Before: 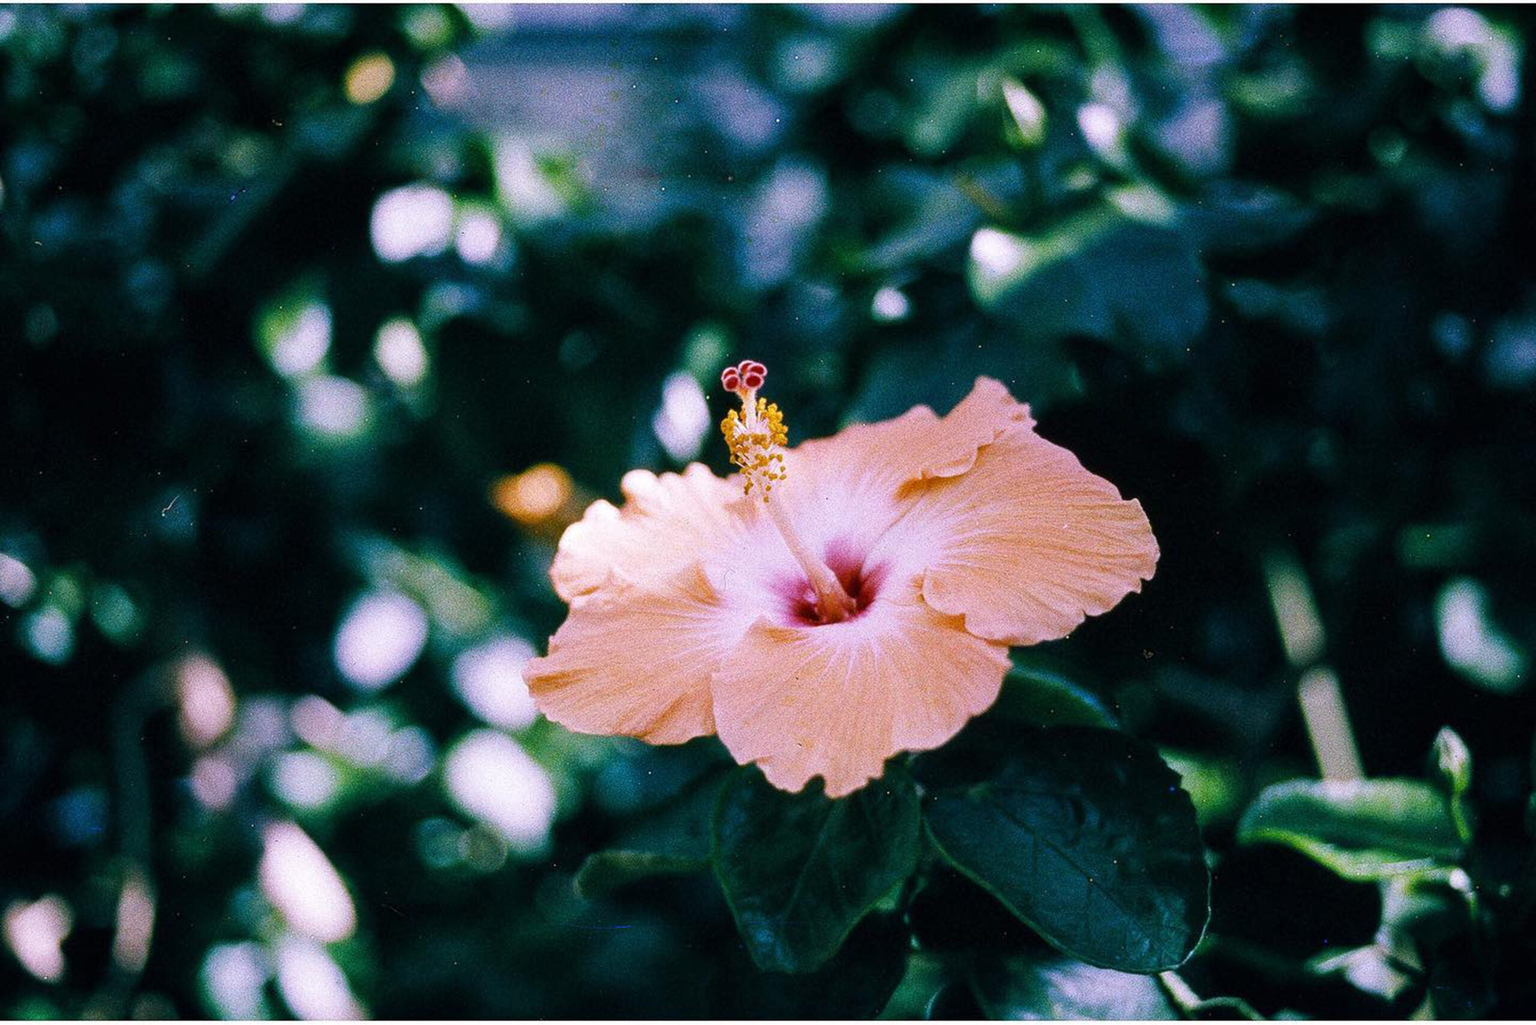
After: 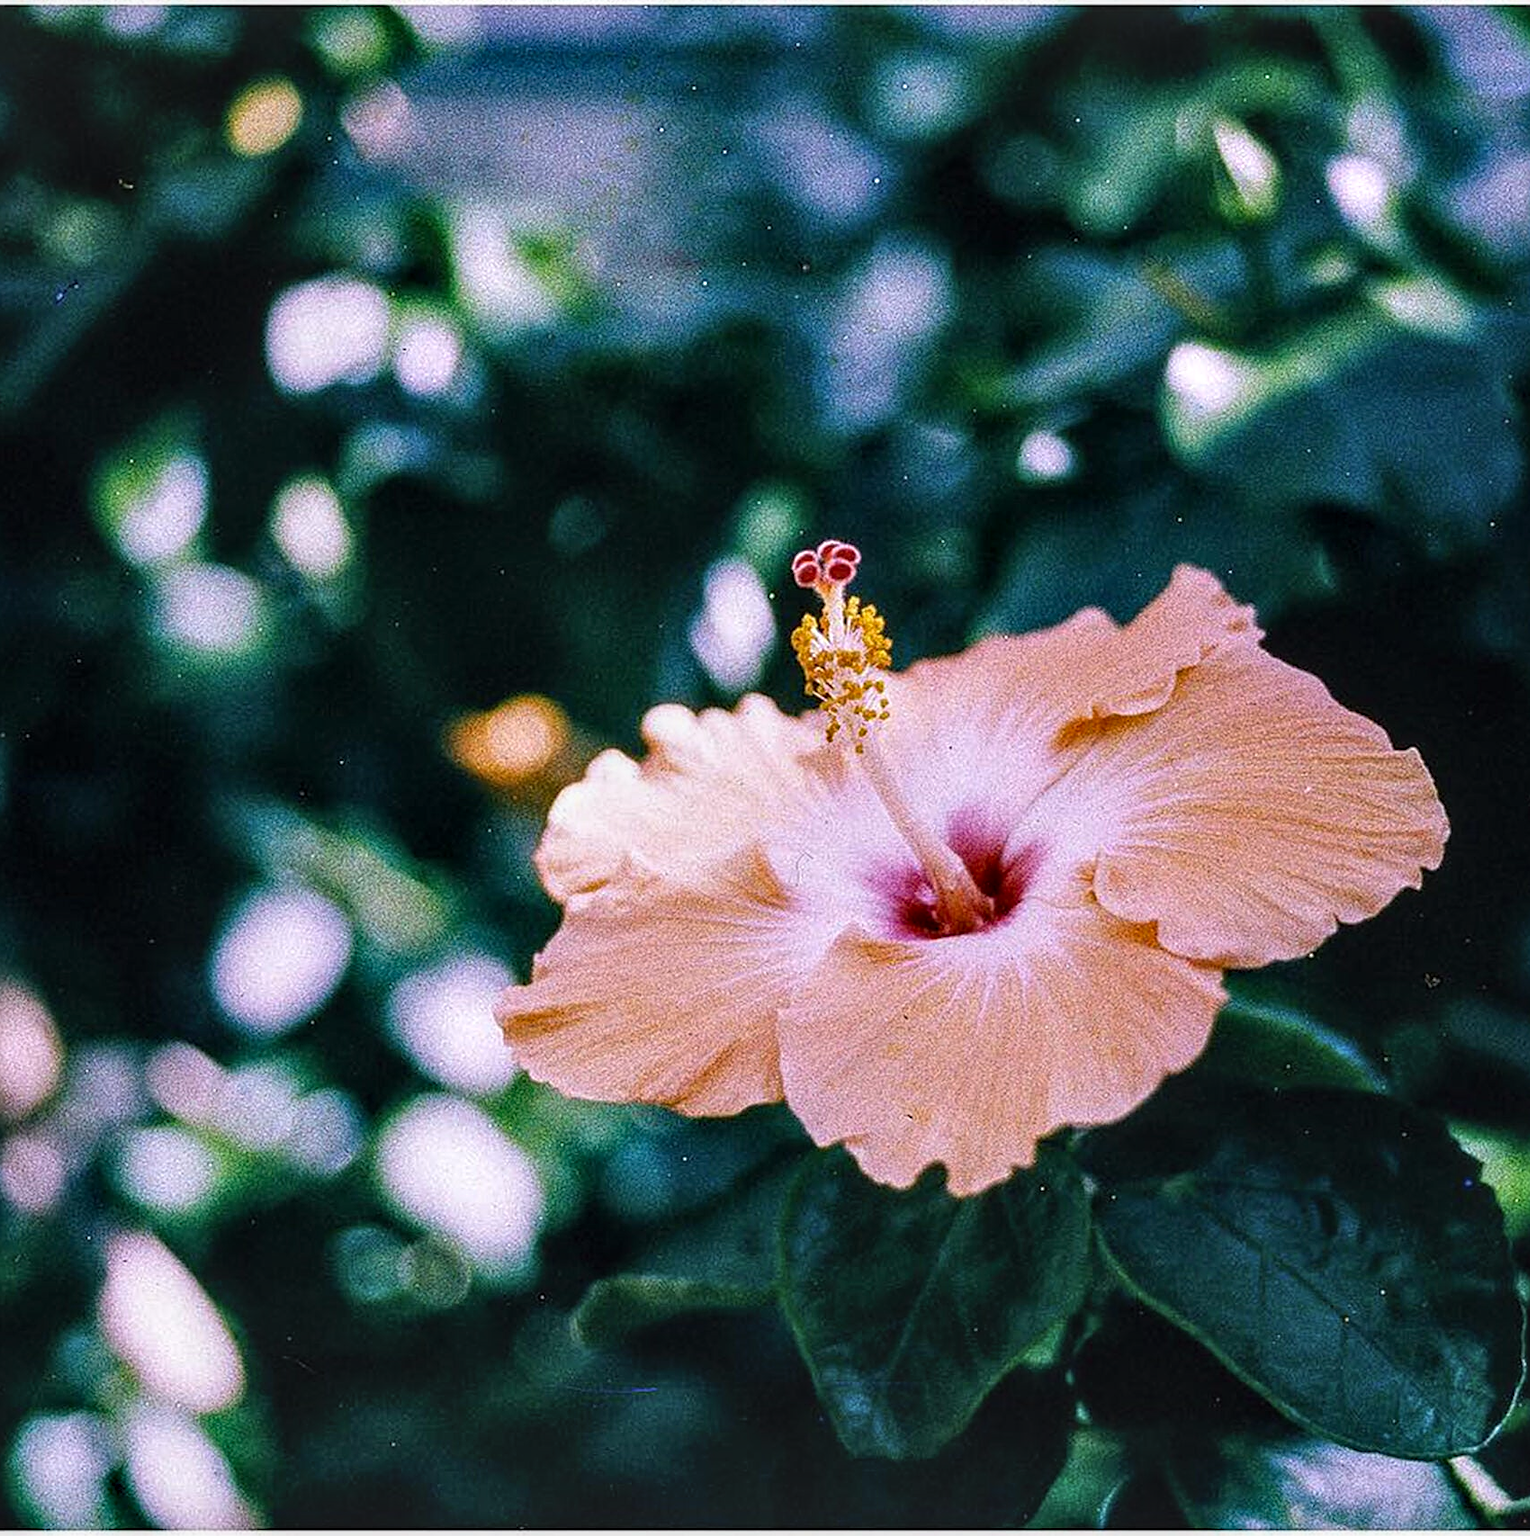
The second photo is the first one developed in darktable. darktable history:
exposure: compensate highlight preservation false
crop and rotate: left 12.585%, right 20.934%
contrast equalizer: y [[0.6 ×6], [0.55 ×6], [0 ×6], [0 ×6], [0 ×6]], mix 0.133
local contrast: on, module defaults
sharpen: on, module defaults
